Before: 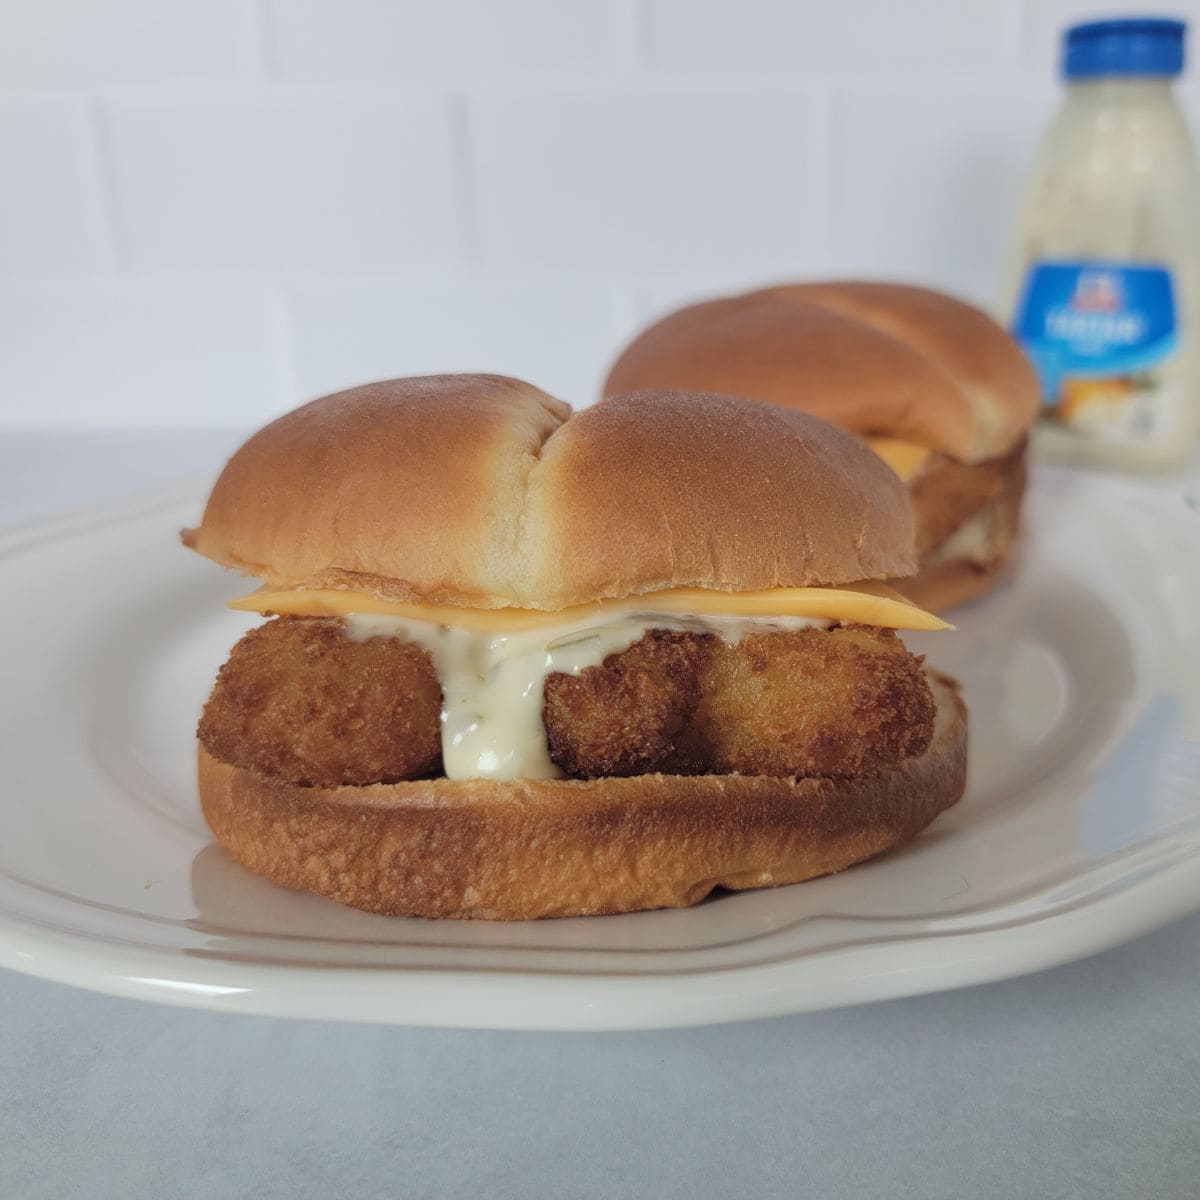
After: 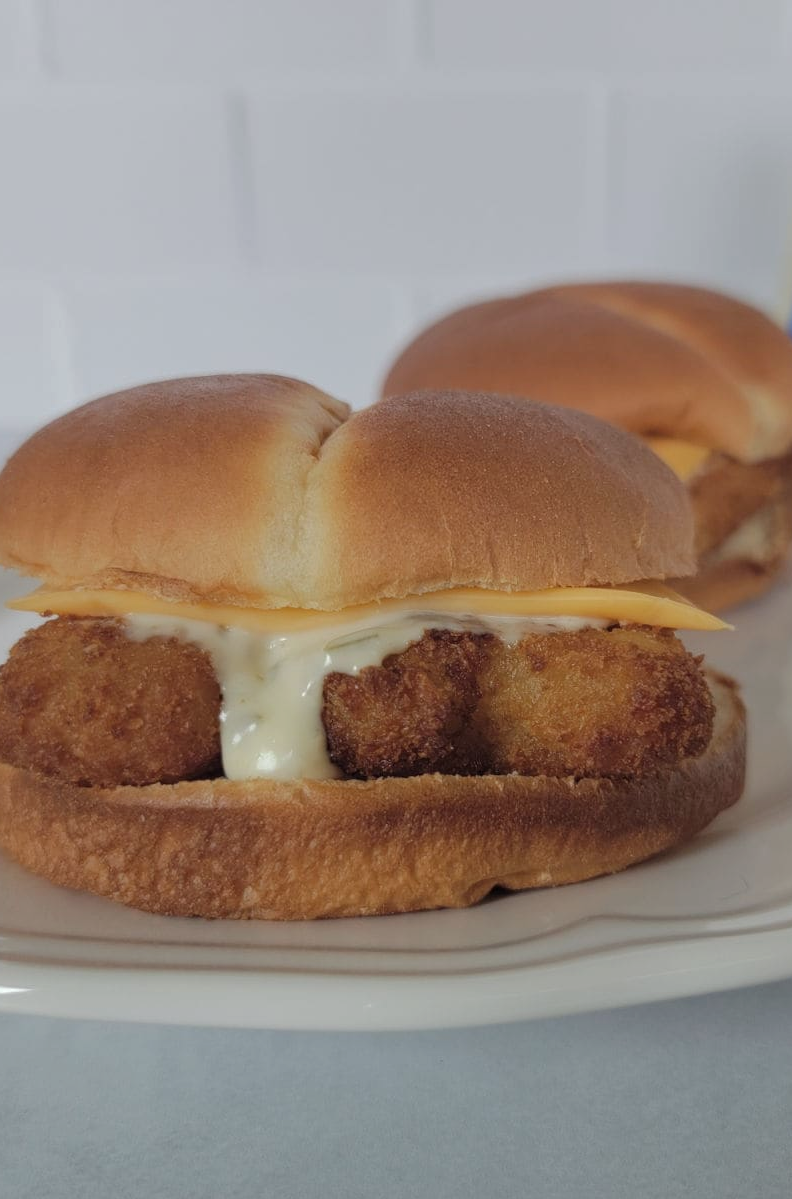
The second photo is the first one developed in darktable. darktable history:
crop and rotate: left 18.442%, right 15.508%
rgb curve: curves: ch0 [(0, 0) (0.175, 0.154) (0.785, 0.663) (1, 1)]
